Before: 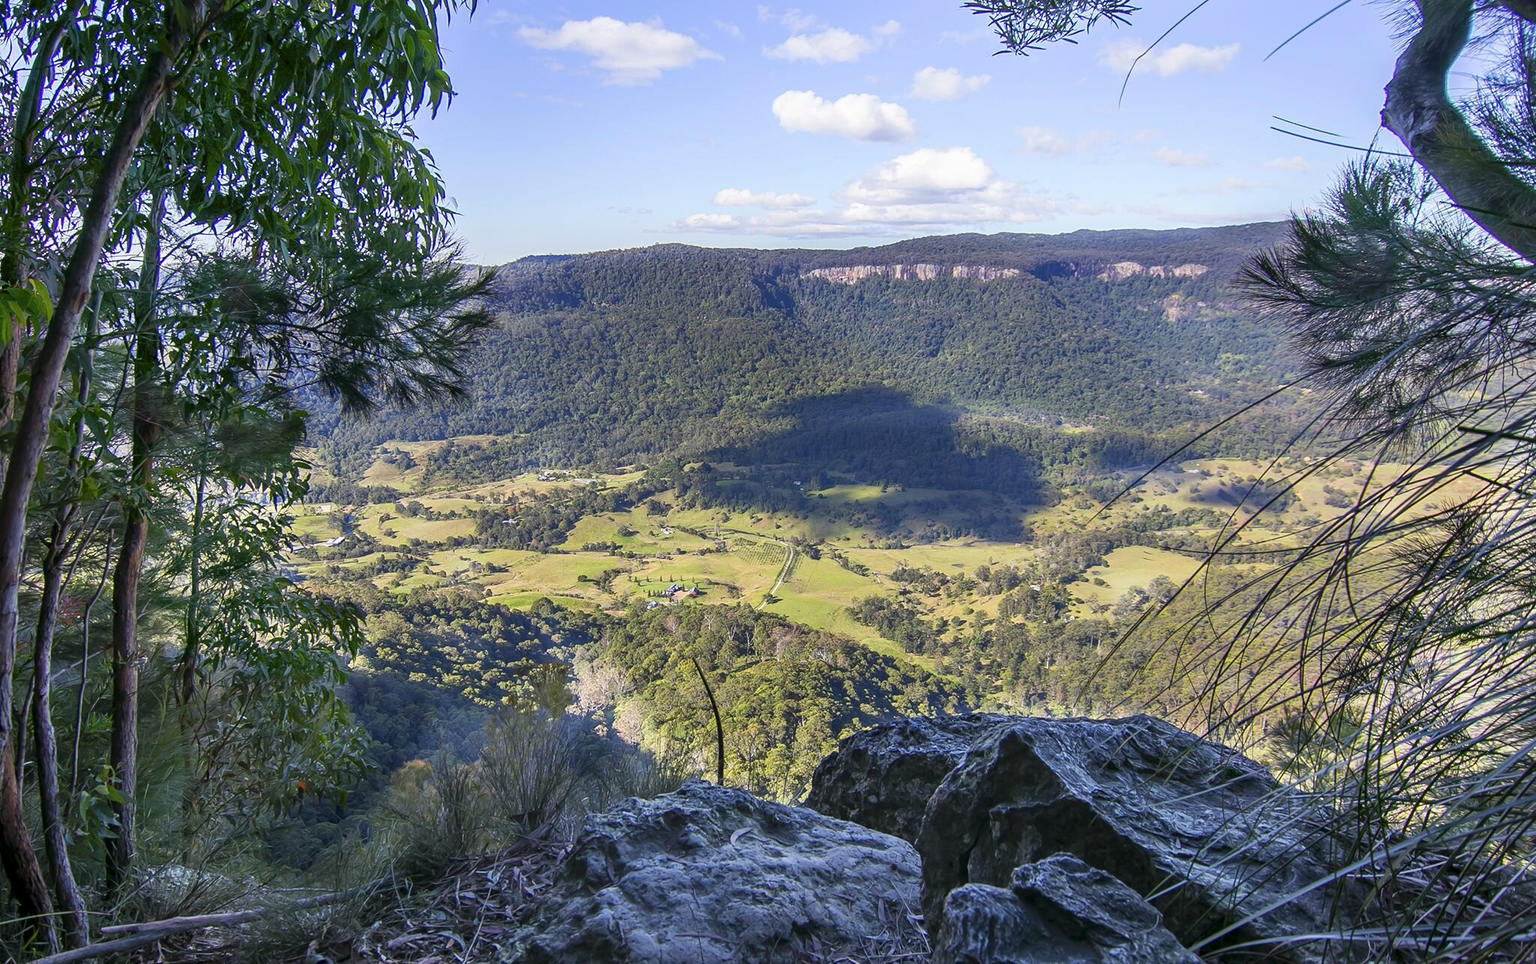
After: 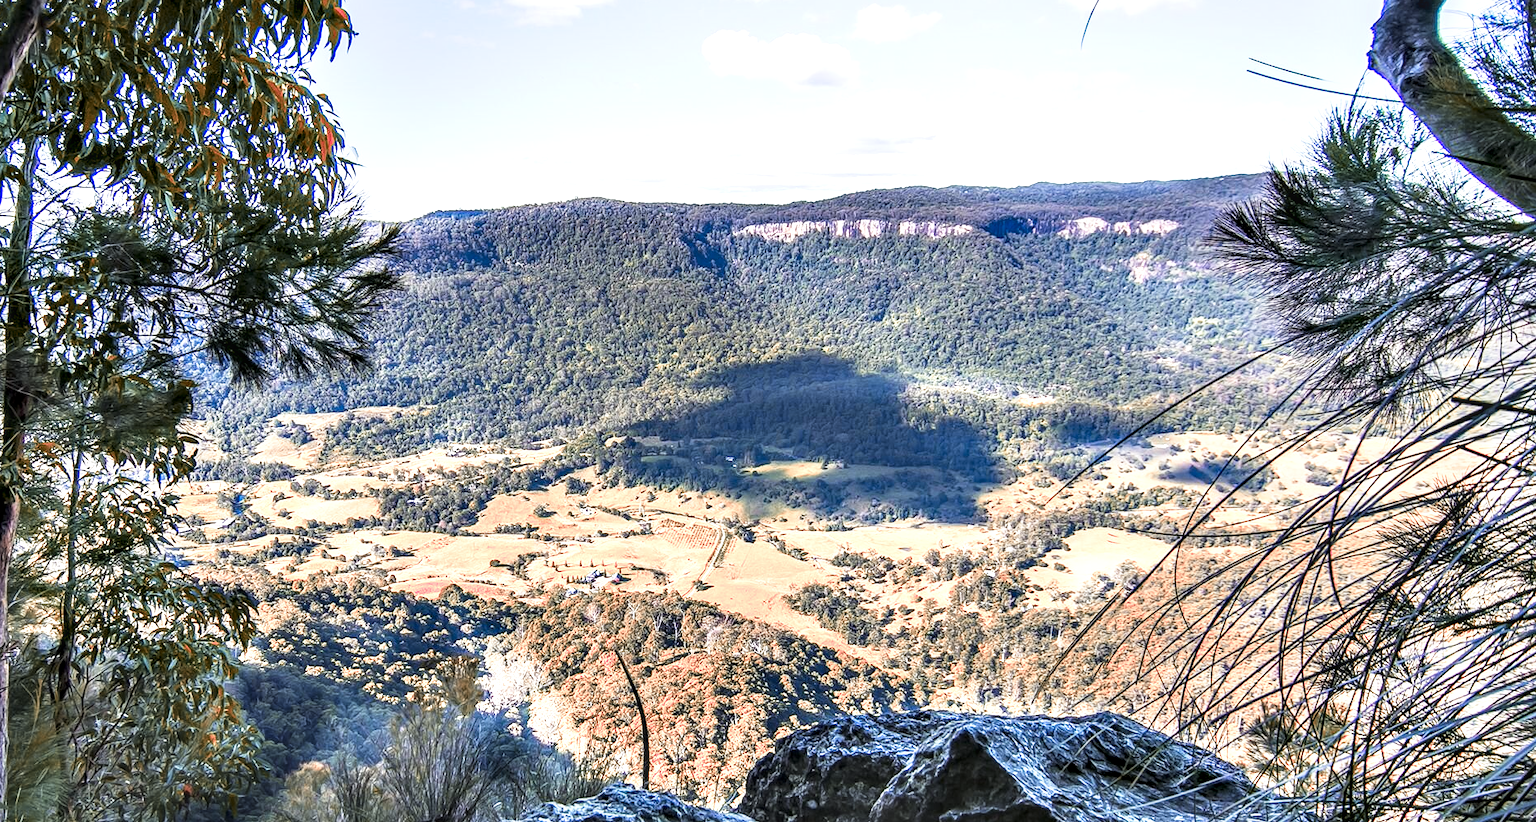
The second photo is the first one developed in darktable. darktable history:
local contrast: on, module defaults
tone equalizer: -8 EV -1.1 EV, -7 EV -0.995 EV, -6 EV -0.847 EV, -5 EV -0.546 EV, -3 EV 0.576 EV, -2 EV 0.889 EV, -1 EV 1.01 EV, +0 EV 1.08 EV
contrast equalizer: octaves 7, y [[0.6 ×6], [0.55 ×6], [0 ×6], [0 ×6], [0 ×6]]
exposure: black level correction -0.015, exposure -0.514 EV, compensate exposure bias true, compensate highlight preservation false
color zones: curves: ch2 [(0, 0.488) (0.143, 0.417) (0.286, 0.212) (0.429, 0.179) (0.571, 0.154) (0.714, 0.415) (0.857, 0.495) (1, 0.488)]
base curve: curves: ch0 [(0, 0) (0.579, 0.807) (1, 1)], preserve colors none
crop: left 8.461%, top 6.568%, bottom 15.271%
